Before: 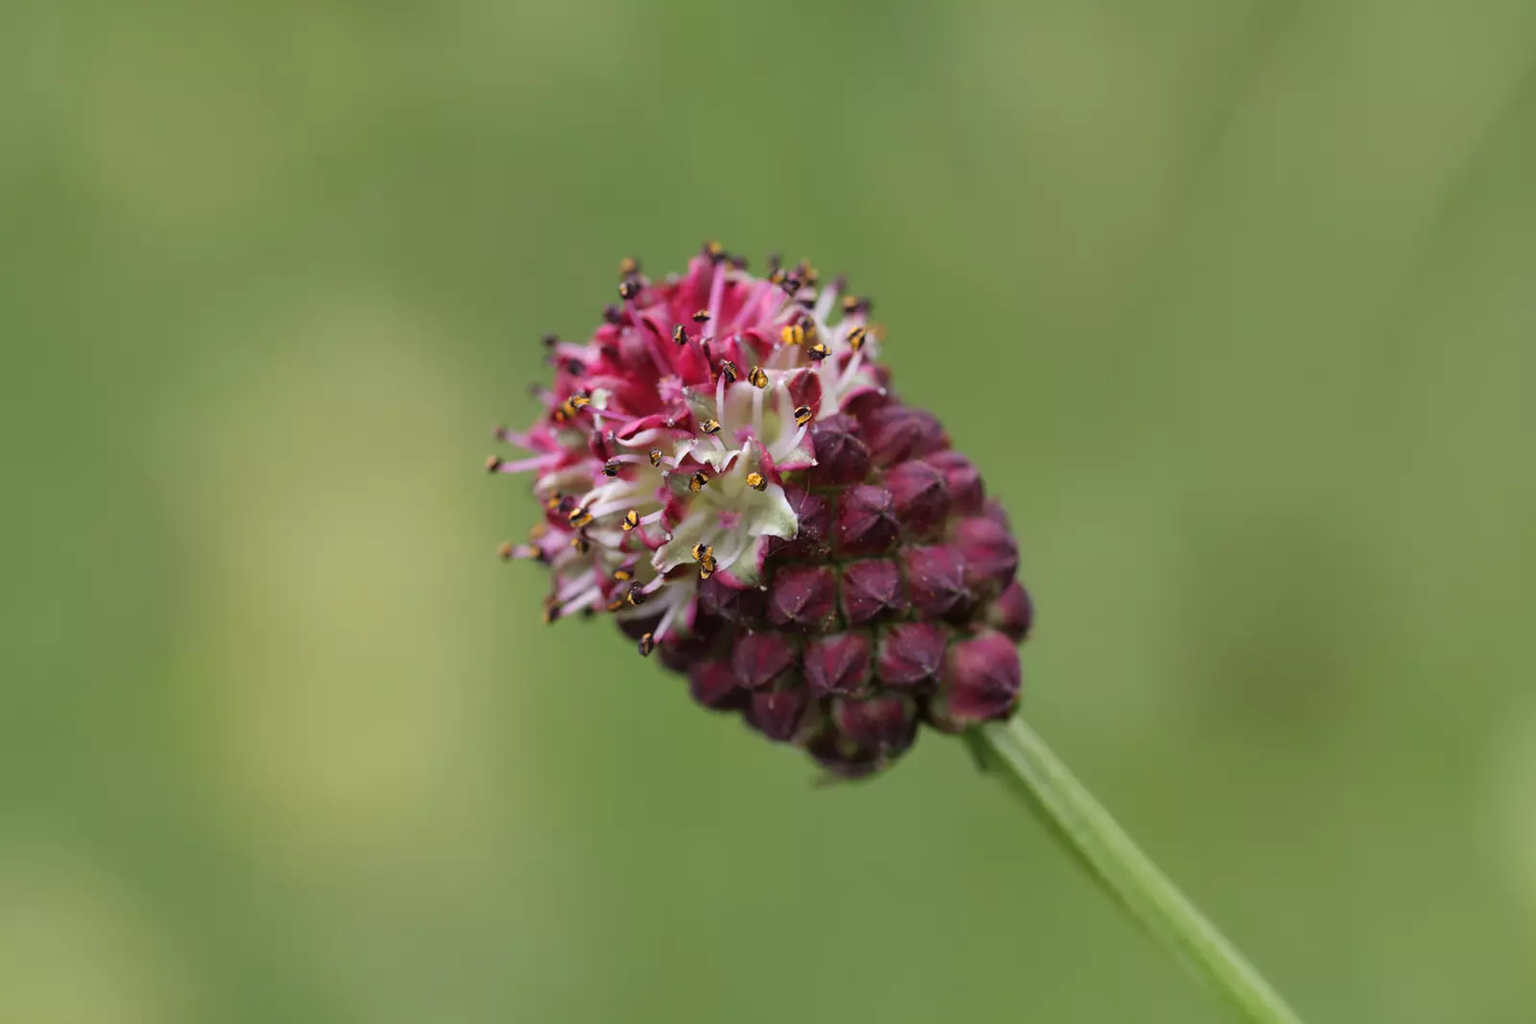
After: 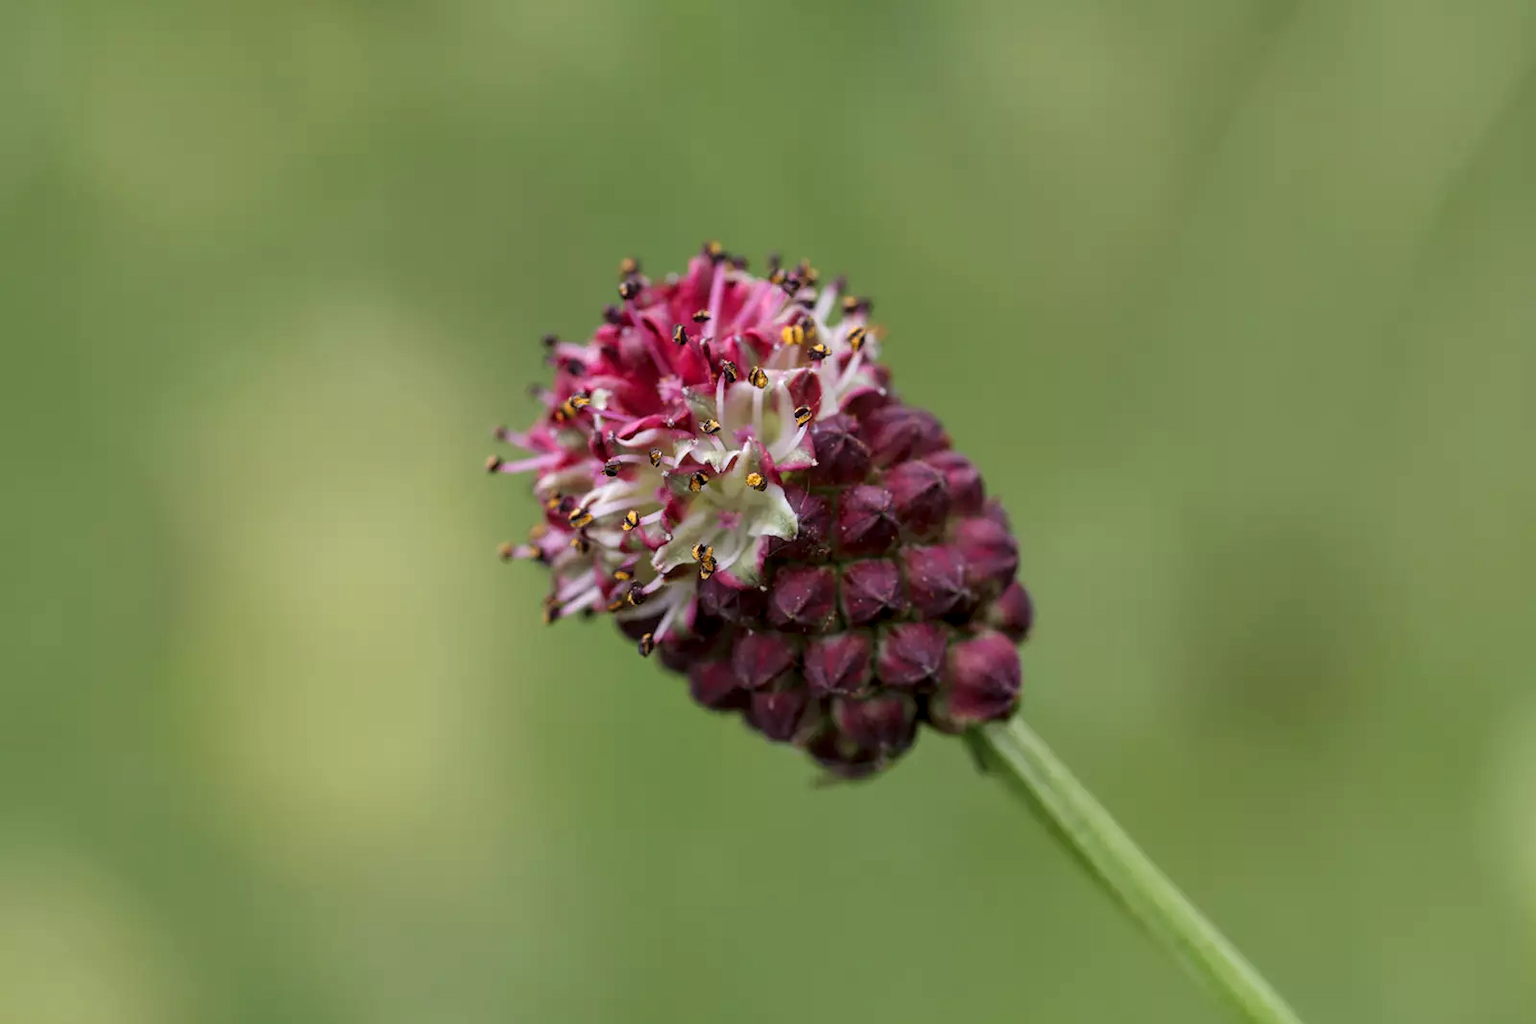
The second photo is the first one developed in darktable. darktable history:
rotate and perspective: crop left 0, crop top 0
local contrast: on, module defaults
